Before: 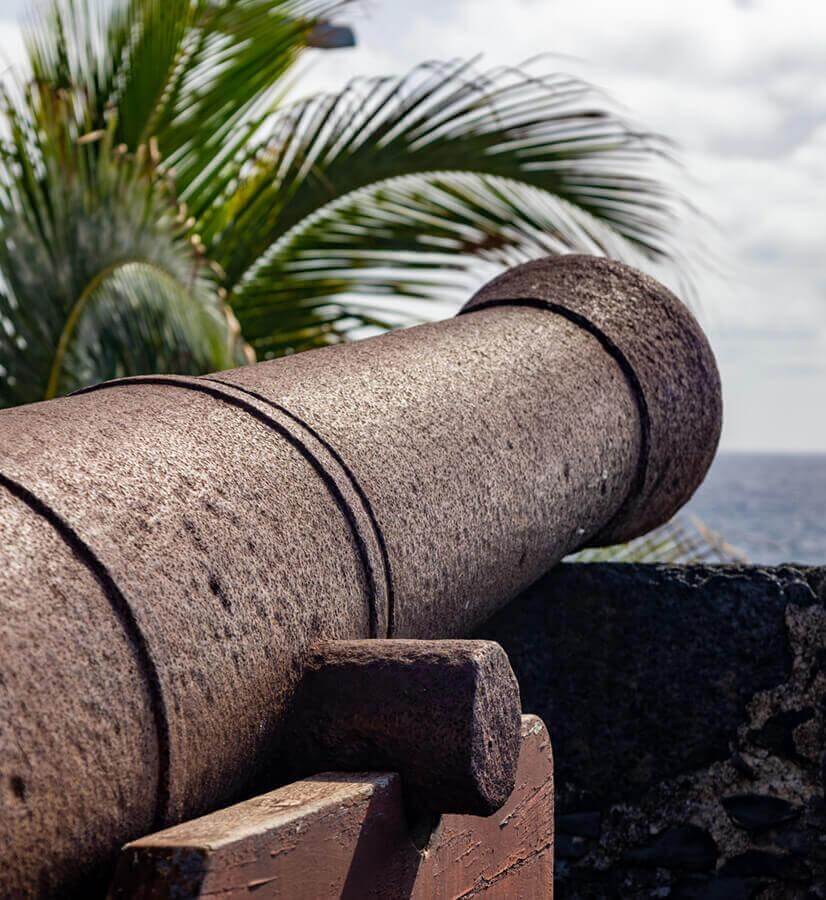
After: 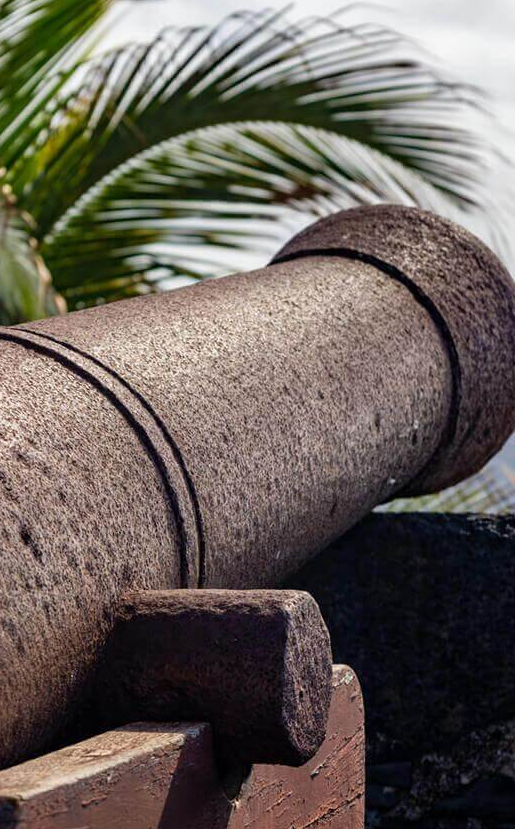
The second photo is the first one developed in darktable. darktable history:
shadows and highlights: radius 331.84, shadows 53.55, highlights -100, compress 94.63%, highlights color adjustment 73.23%, soften with gaussian
crop and rotate: left 22.918%, top 5.629%, right 14.711%, bottom 2.247%
